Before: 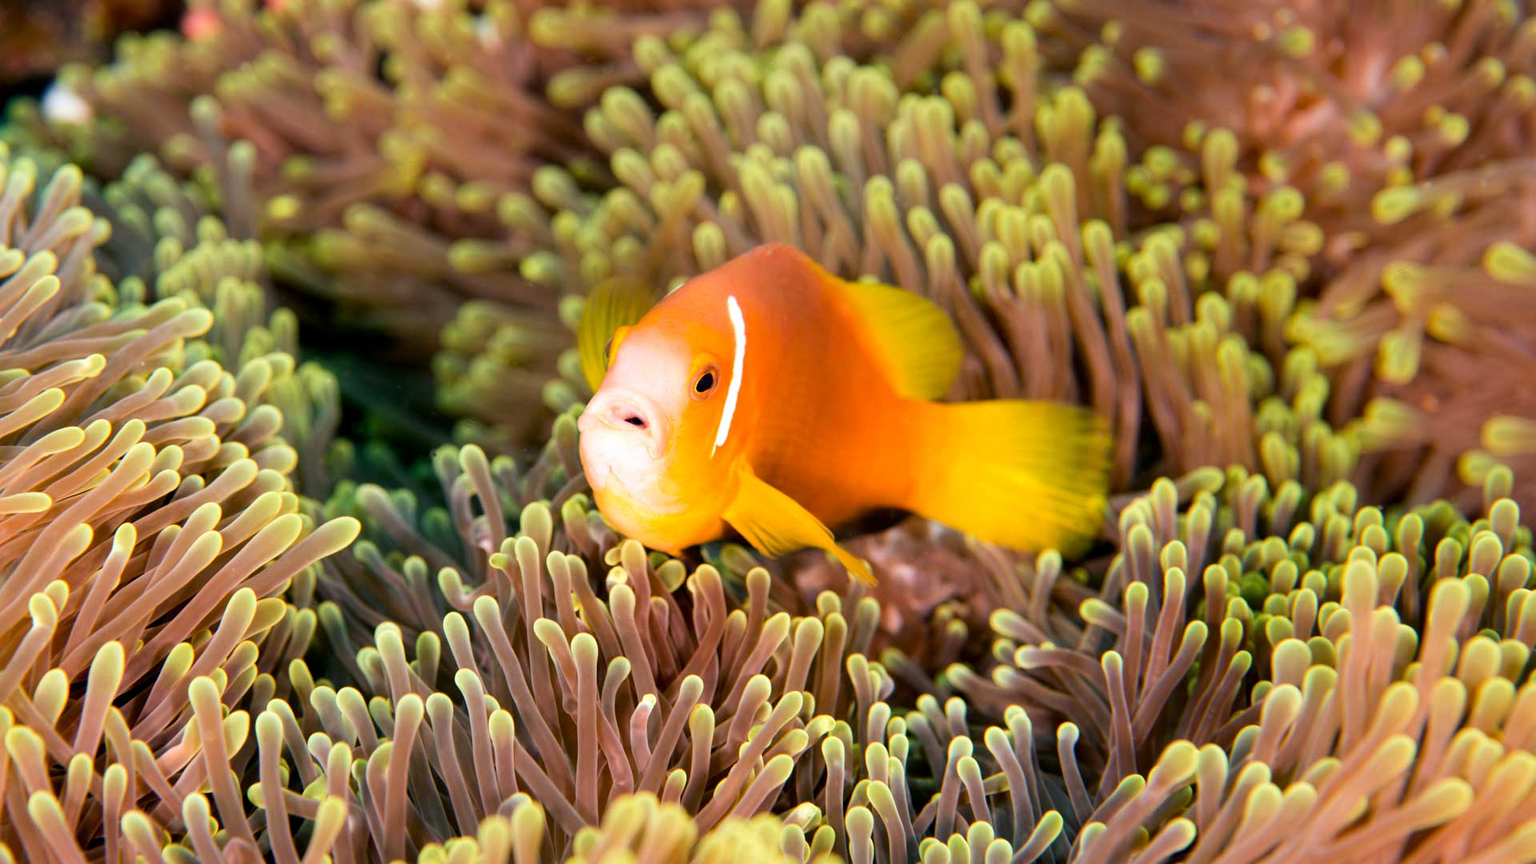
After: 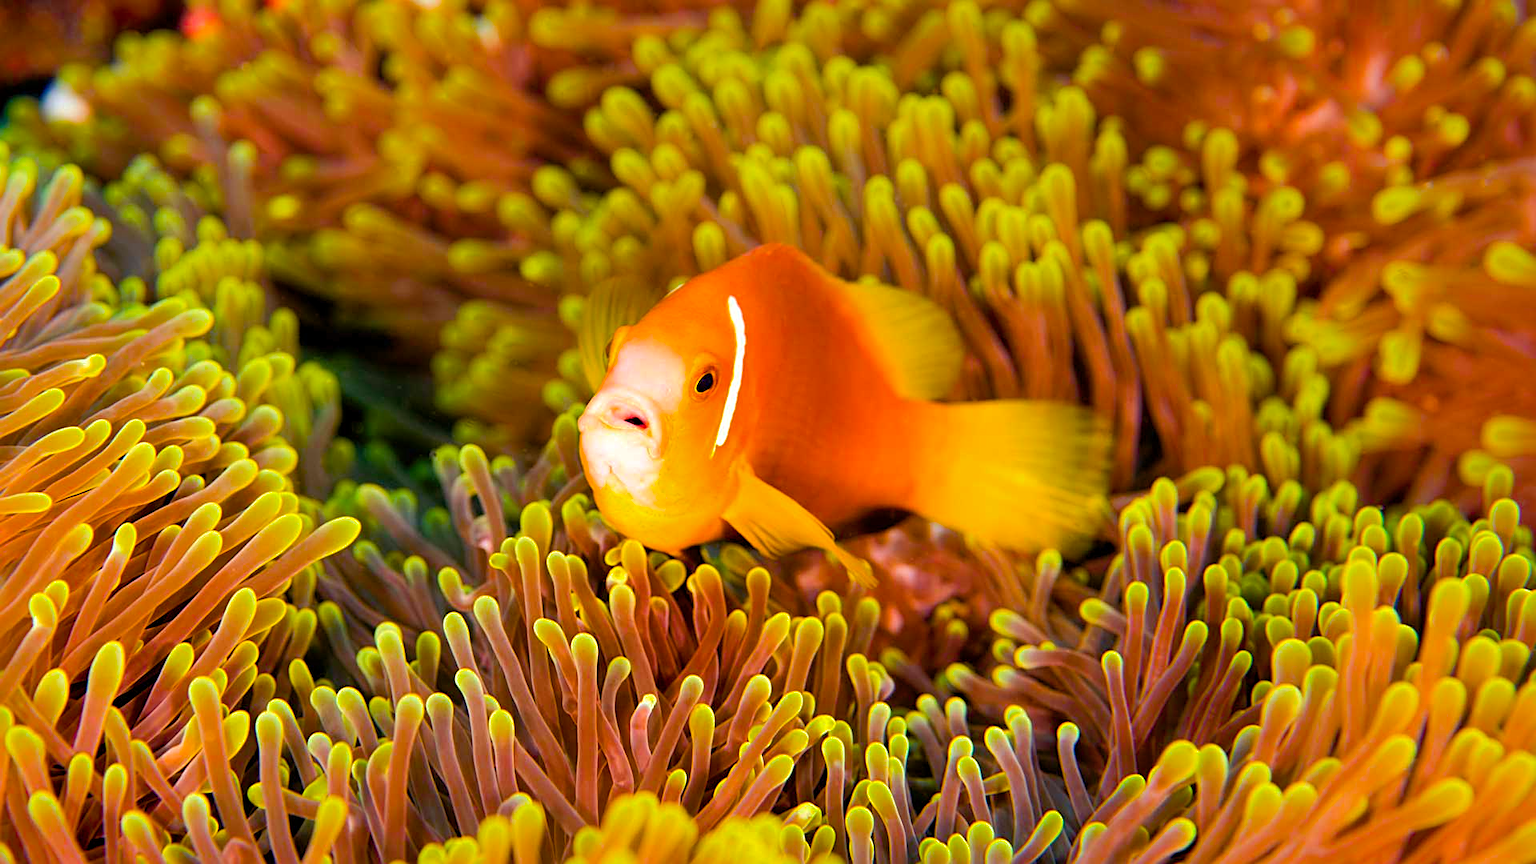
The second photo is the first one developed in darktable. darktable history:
sharpen: on, module defaults
shadows and highlights: on, module defaults
color balance rgb: shadows lift › chroma 3.133%, shadows lift › hue 281.9°, power › chroma 1.562%, power › hue 25.61°, linear chroma grading › global chroma 15.66%, perceptual saturation grading › global saturation 39.701%, global vibrance 20%
